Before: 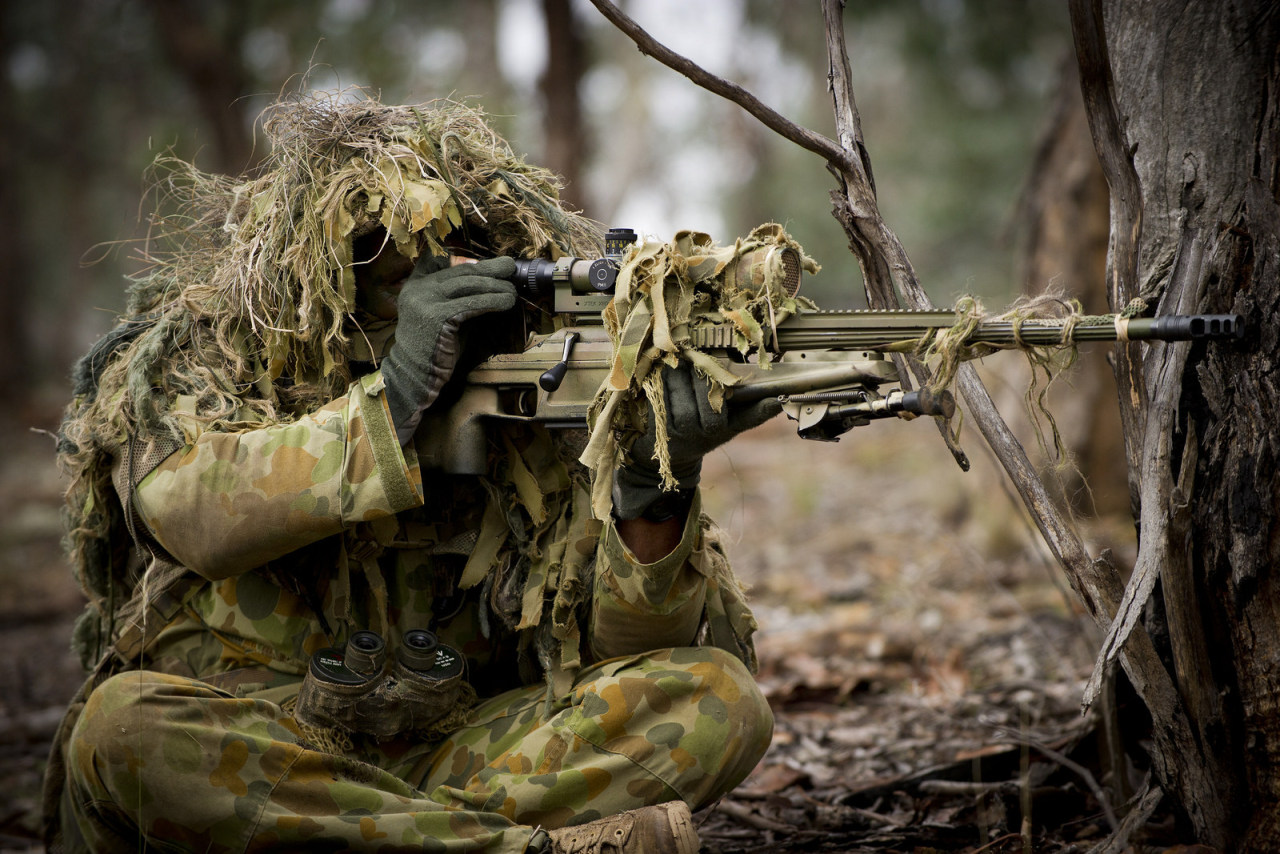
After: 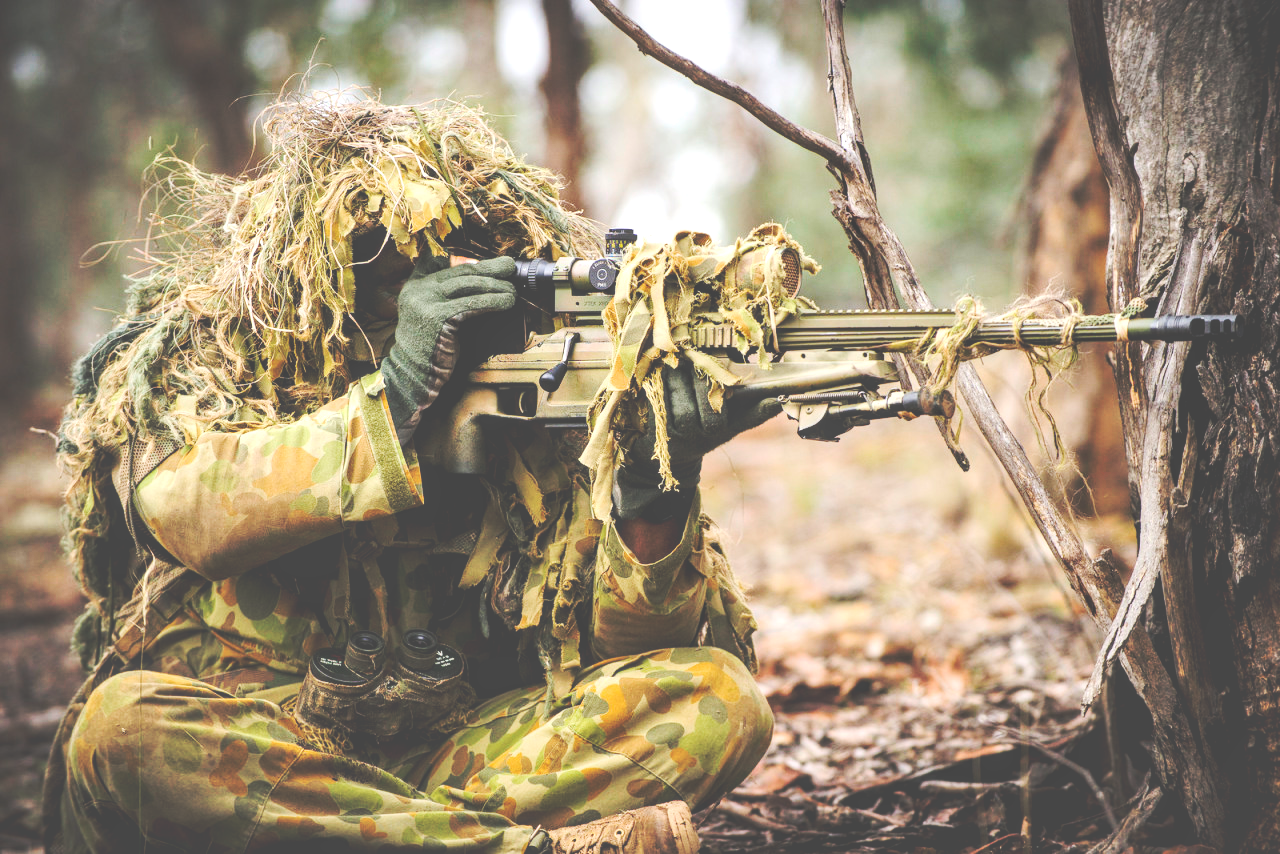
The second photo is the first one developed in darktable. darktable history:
local contrast: detail 130%
base curve: curves: ch0 [(0, 0.024) (0.055, 0.065) (0.121, 0.166) (0.236, 0.319) (0.693, 0.726) (1, 1)], preserve colors none
exposure: black level correction 0.001, exposure 0.499 EV, compensate highlight preservation false
contrast brightness saturation: contrast 0.104, brightness 0.292, saturation 0.146
